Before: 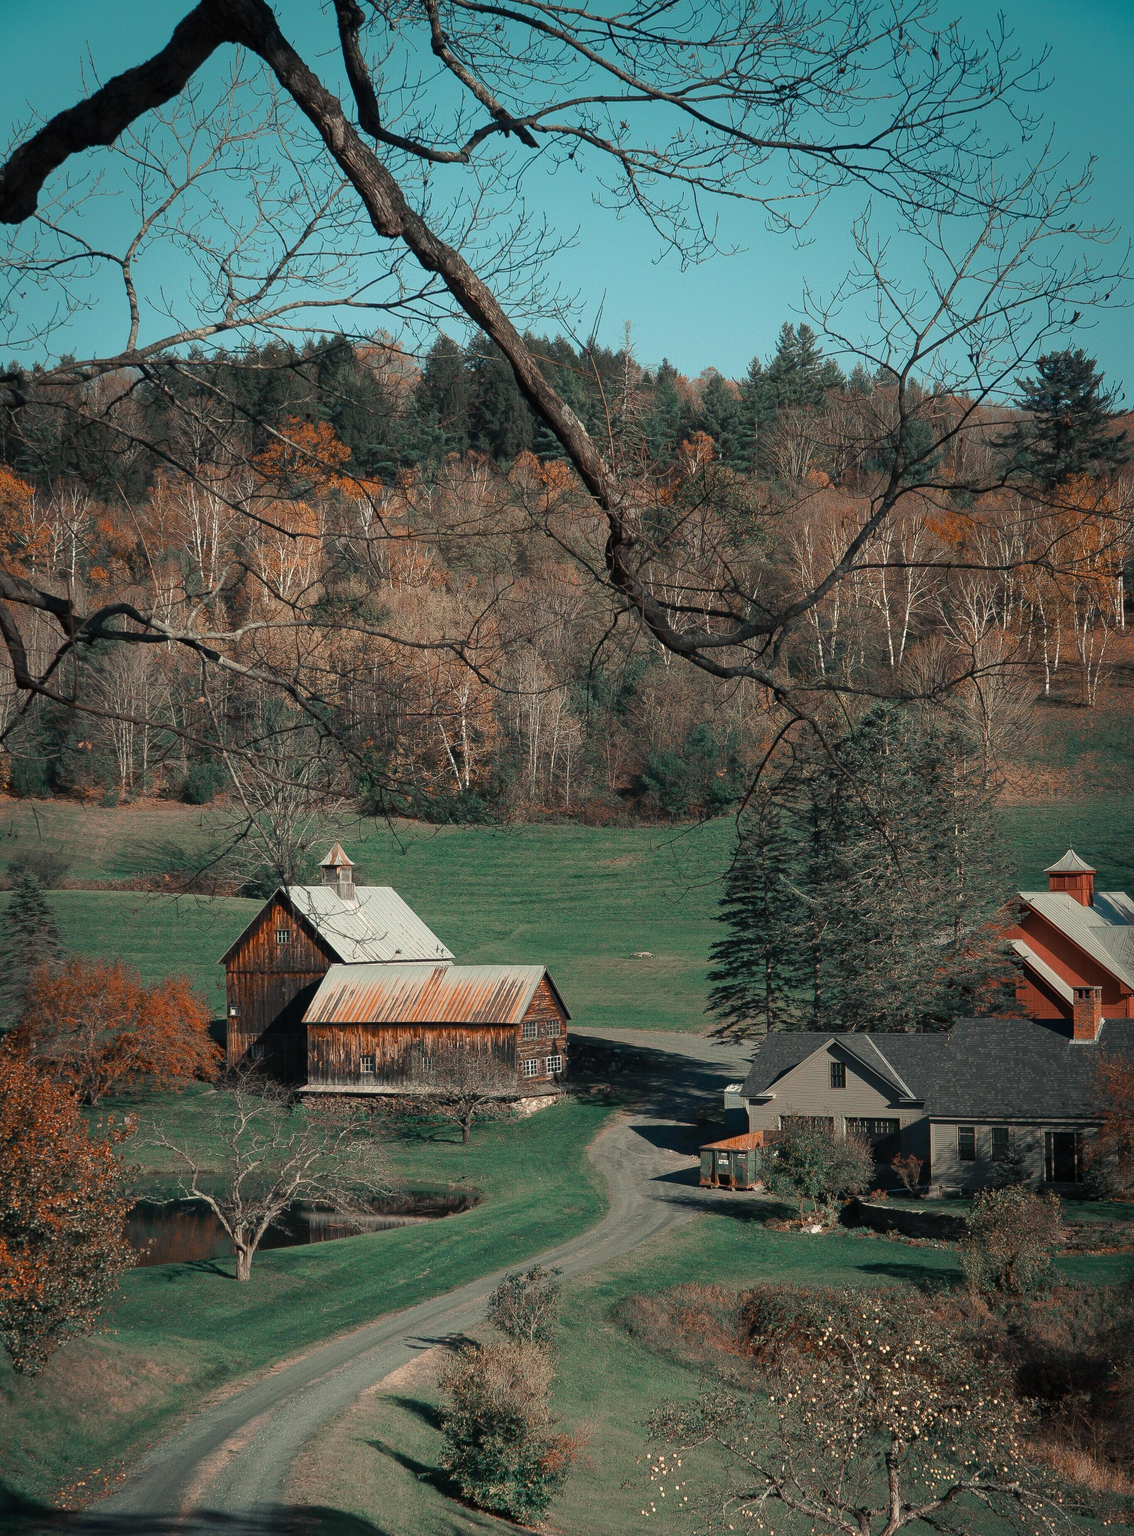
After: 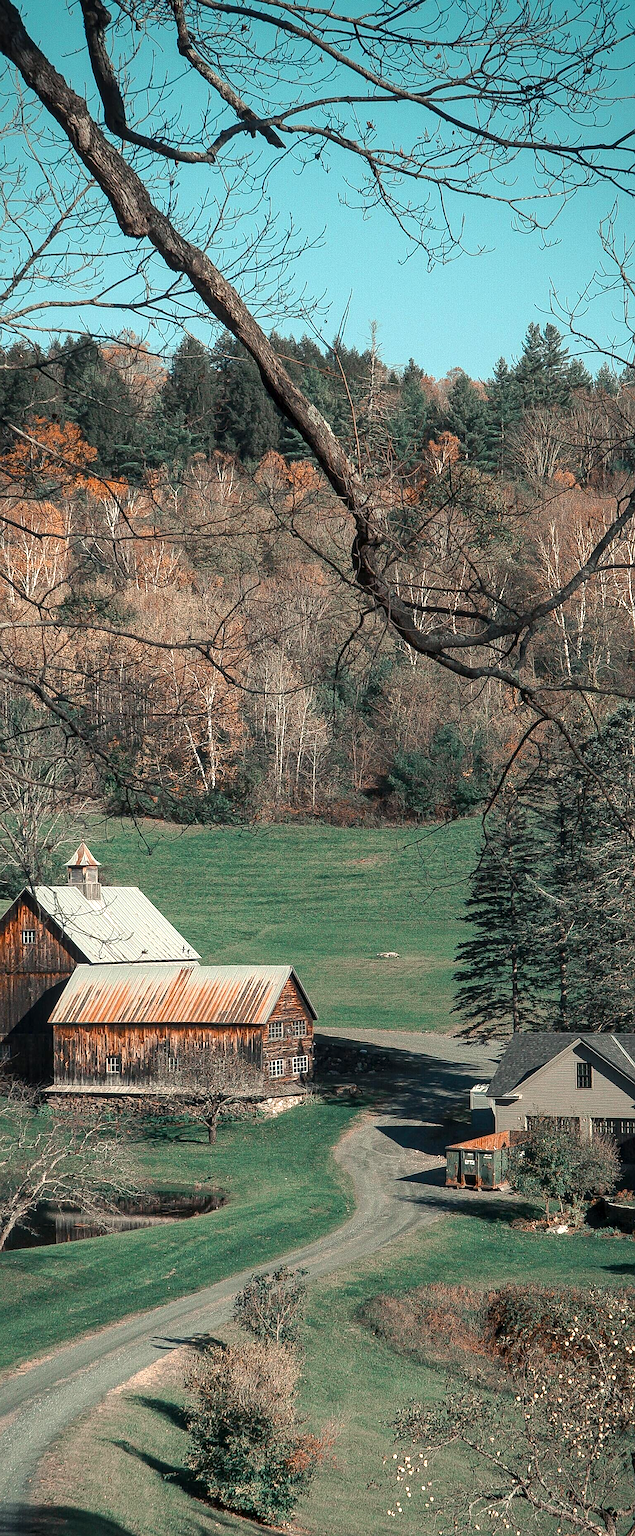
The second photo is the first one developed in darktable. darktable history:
crop and rotate: left 22.429%, right 21.53%
sharpen: on, module defaults
exposure: black level correction 0, exposure 0.5 EV, compensate highlight preservation false
local contrast: on, module defaults
